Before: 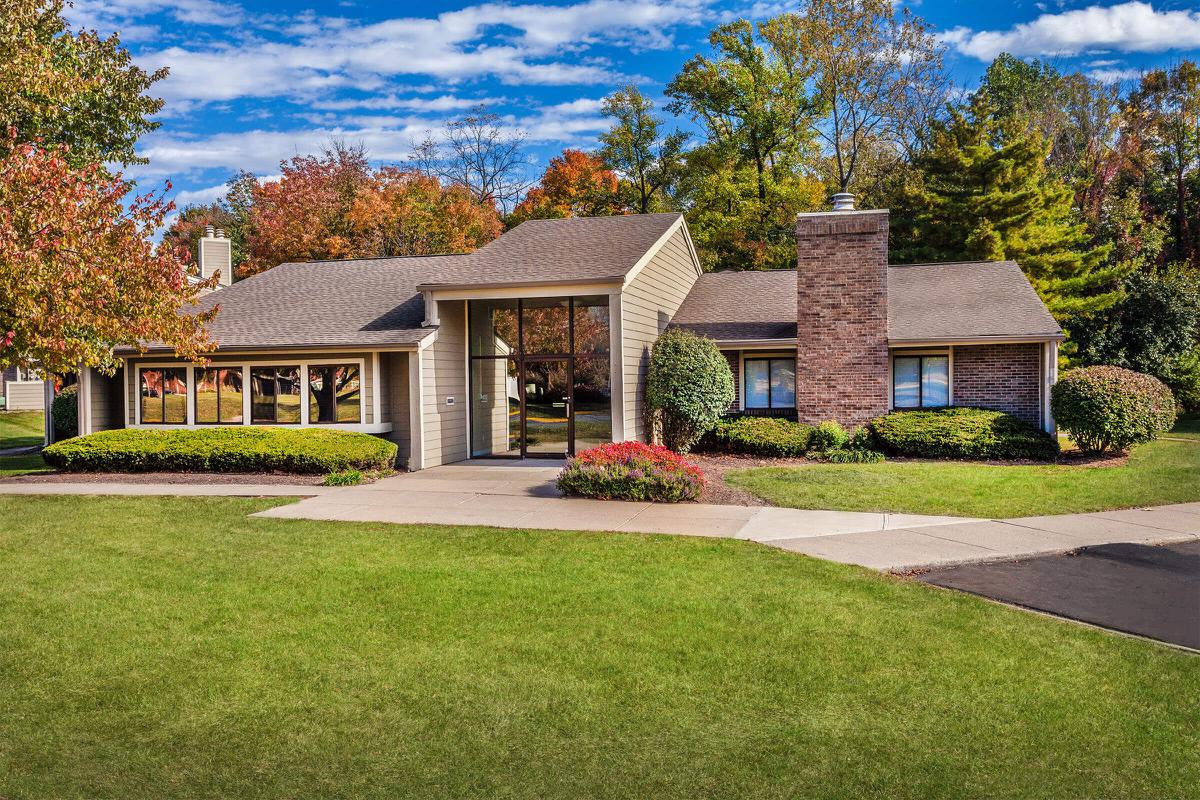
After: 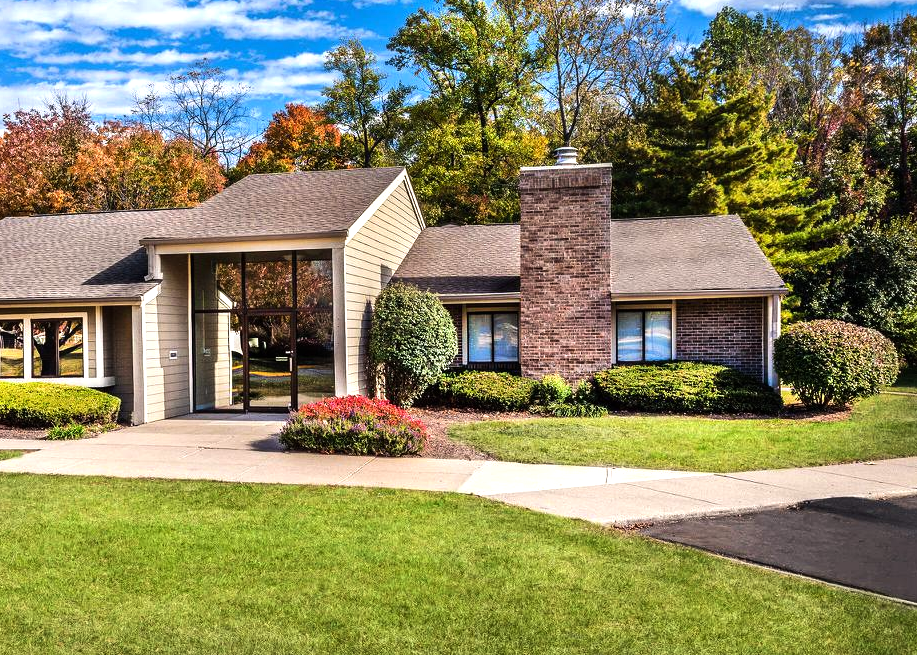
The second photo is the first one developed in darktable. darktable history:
crop: left 23.095%, top 5.827%, bottom 11.854%
tone equalizer: -8 EV -0.75 EV, -7 EV -0.7 EV, -6 EV -0.6 EV, -5 EV -0.4 EV, -3 EV 0.4 EV, -2 EV 0.6 EV, -1 EV 0.7 EV, +0 EV 0.75 EV, edges refinement/feathering 500, mask exposure compensation -1.57 EV, preserve details no
